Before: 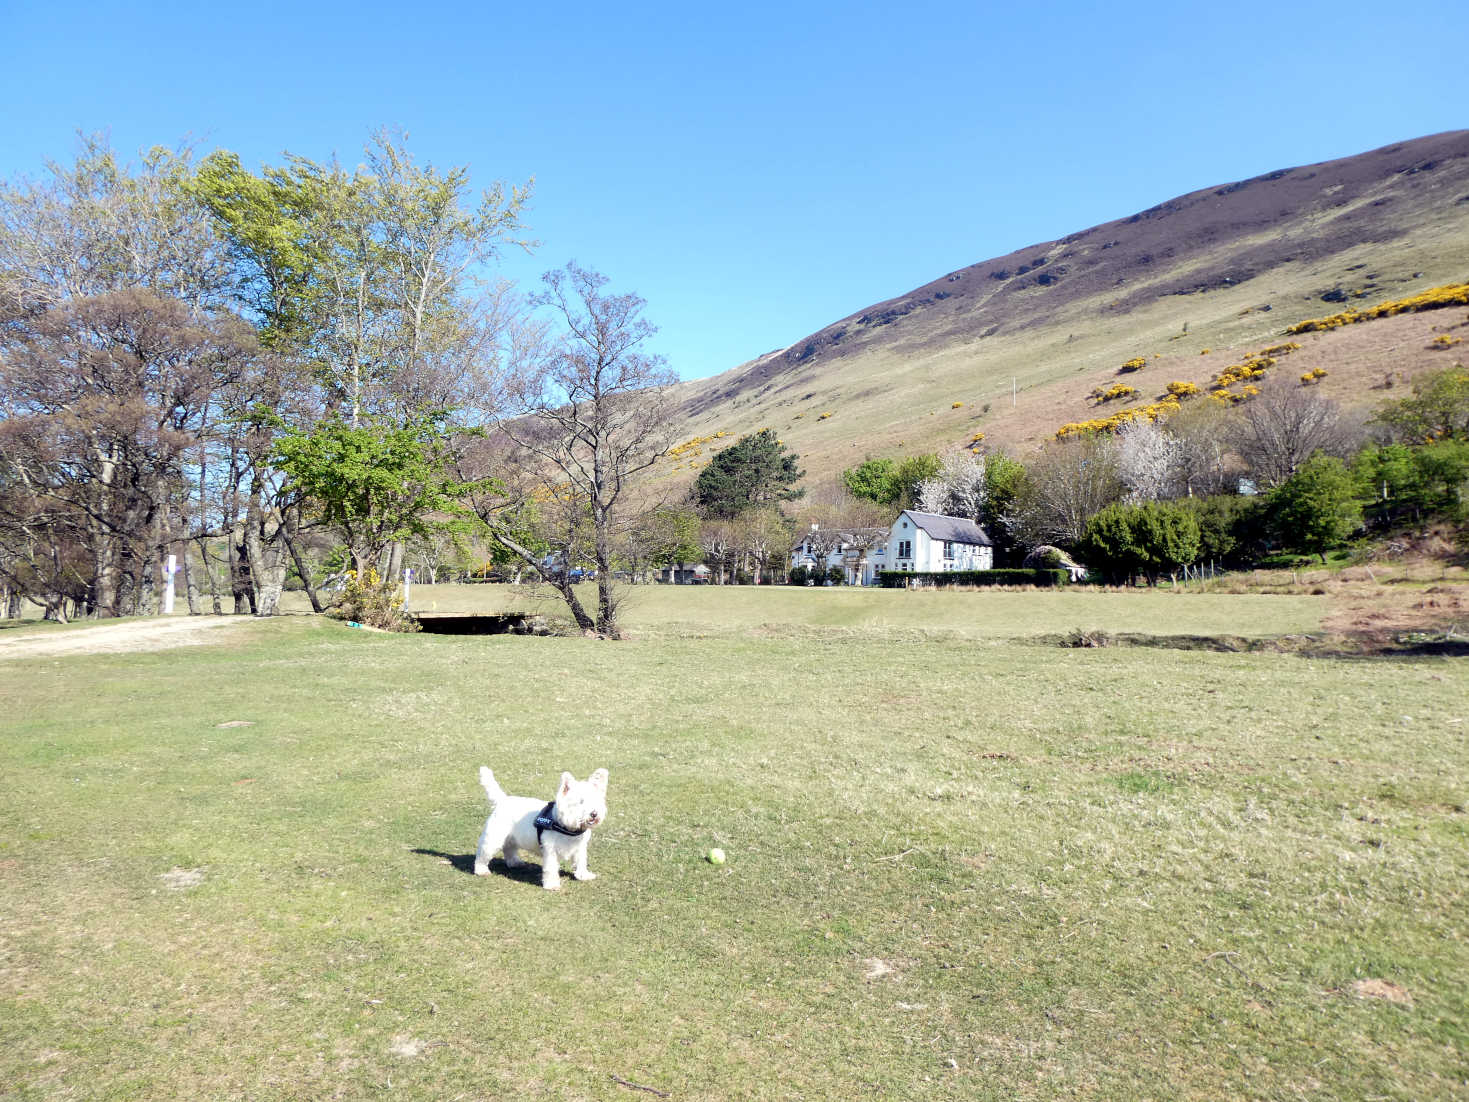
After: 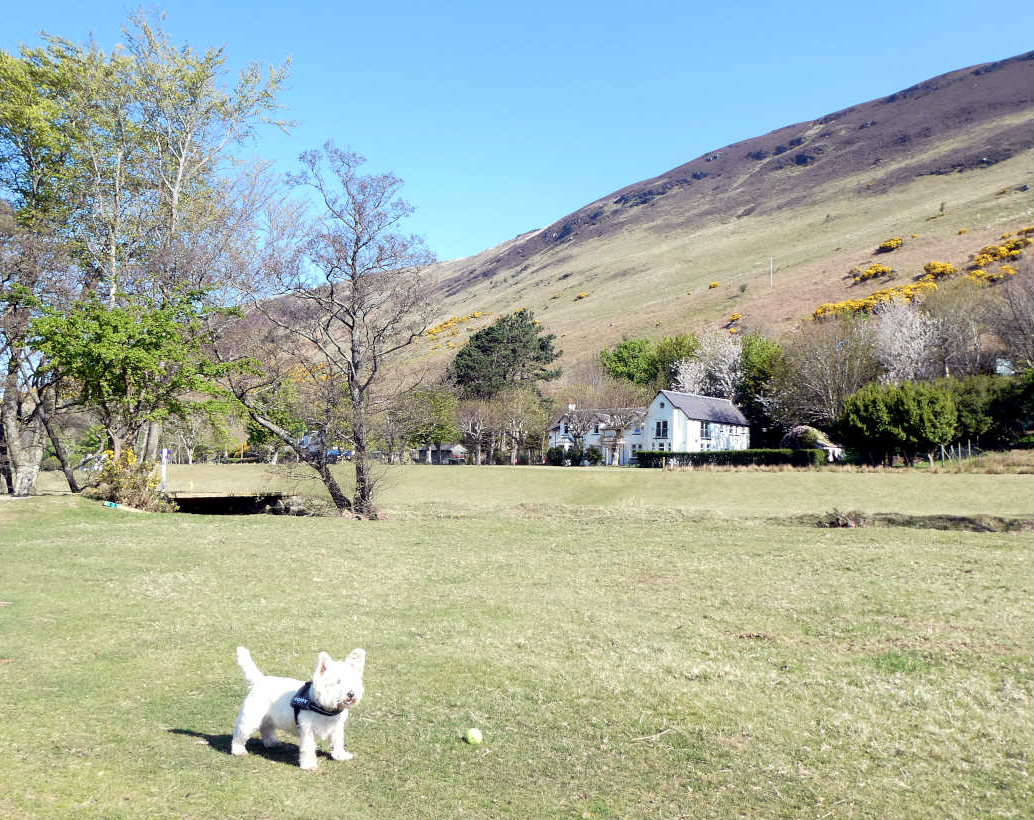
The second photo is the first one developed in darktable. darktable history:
crop and rotate: left 16.603%, top 10.945%, right 12.985%, bottom 14.625%
